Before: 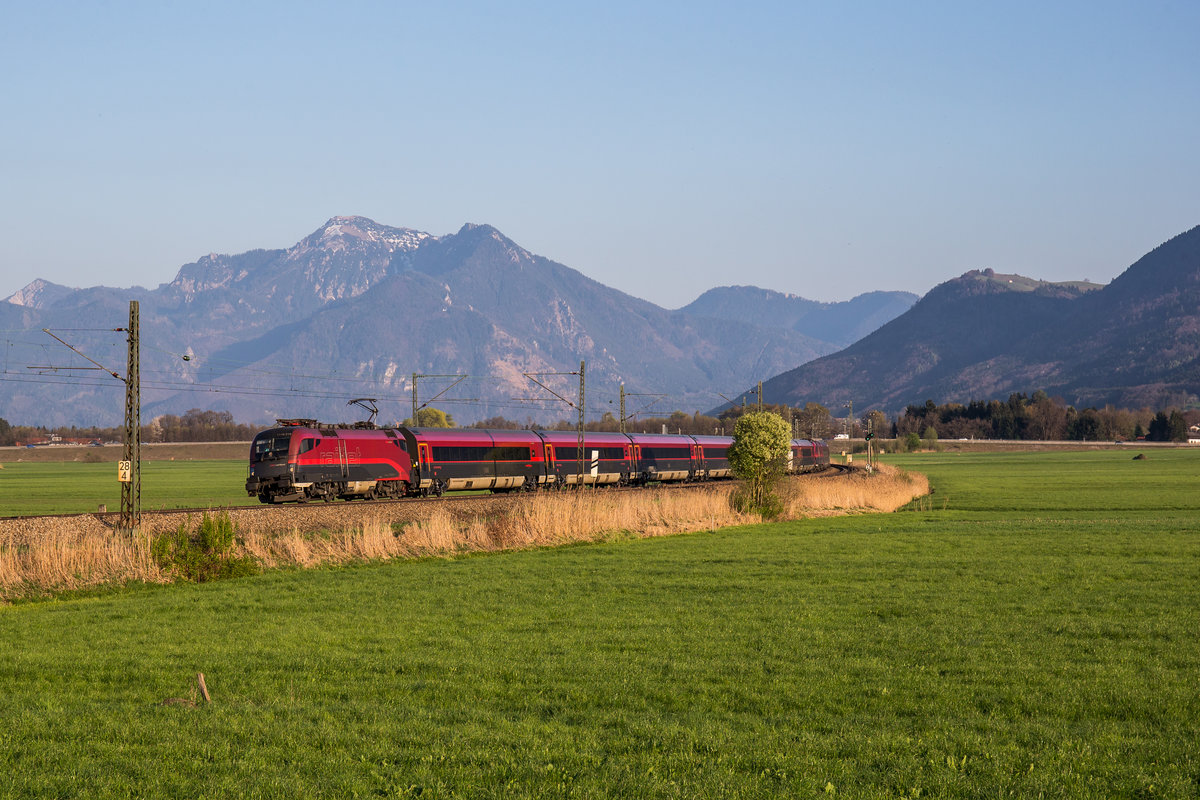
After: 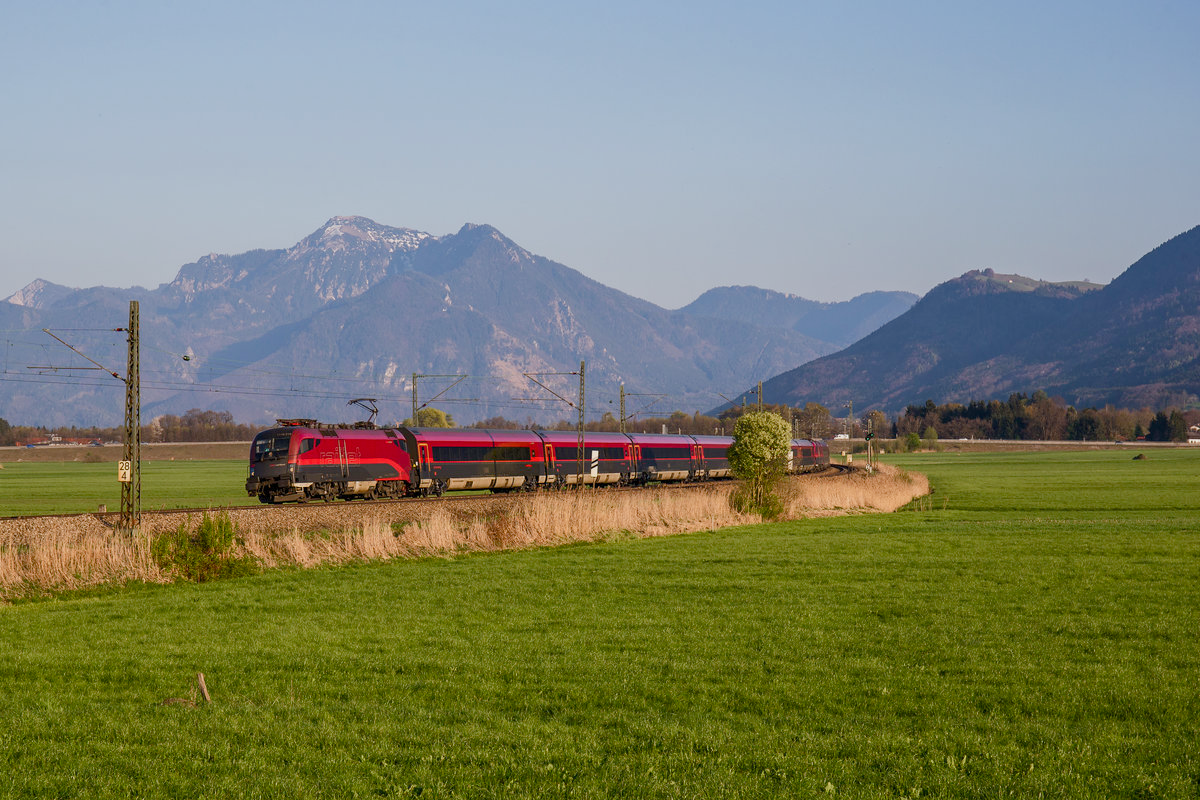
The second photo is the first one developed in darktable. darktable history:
color balance rgb: shadows lift › luminance -10.369%, shadows lift › chroma 0.817%, shadows lift › hue 110.62°, perceptual saturation grading › global saturation 20%, perceptual saturation grading › highlights -49.84%, perceptual saturation grading › shadows 24.647%, contrast -10.541%
